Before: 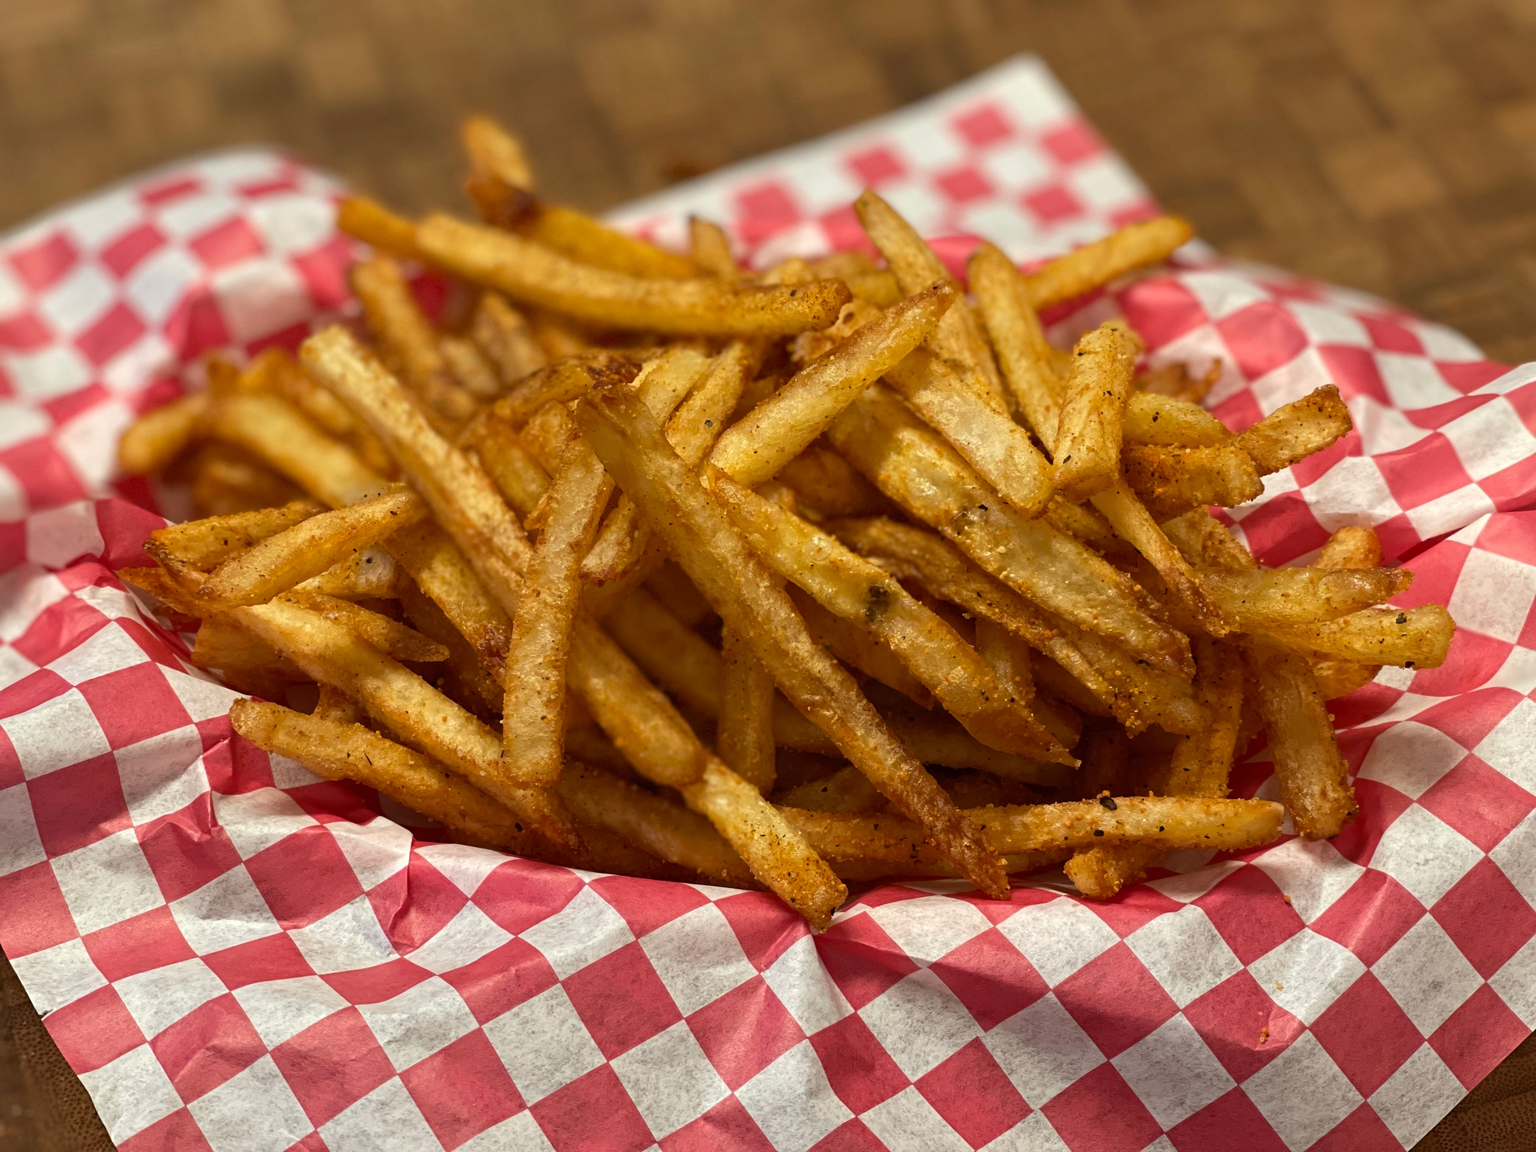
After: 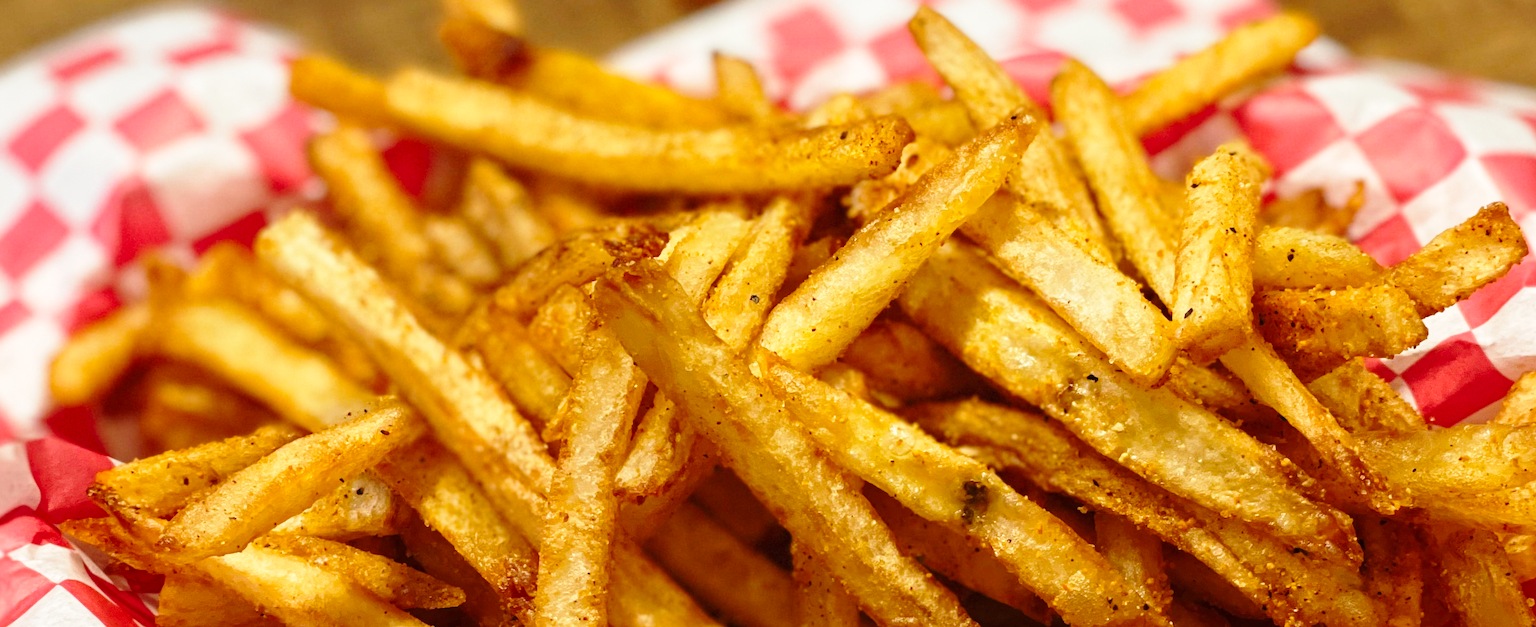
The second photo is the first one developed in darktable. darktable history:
rotate and perspective: rotation -4.2°, shear 0.006, automatic cropping off
crop: left 7.036%, top 18.398%, right 14.379%, bottom 40.043%
base curve: curves: ch0 [(0, 0) (0.028, 0.03) (0.121, 0.232) (0.46, 0.748) (0.859, 0.968) (1, 1)], preserve colors none
